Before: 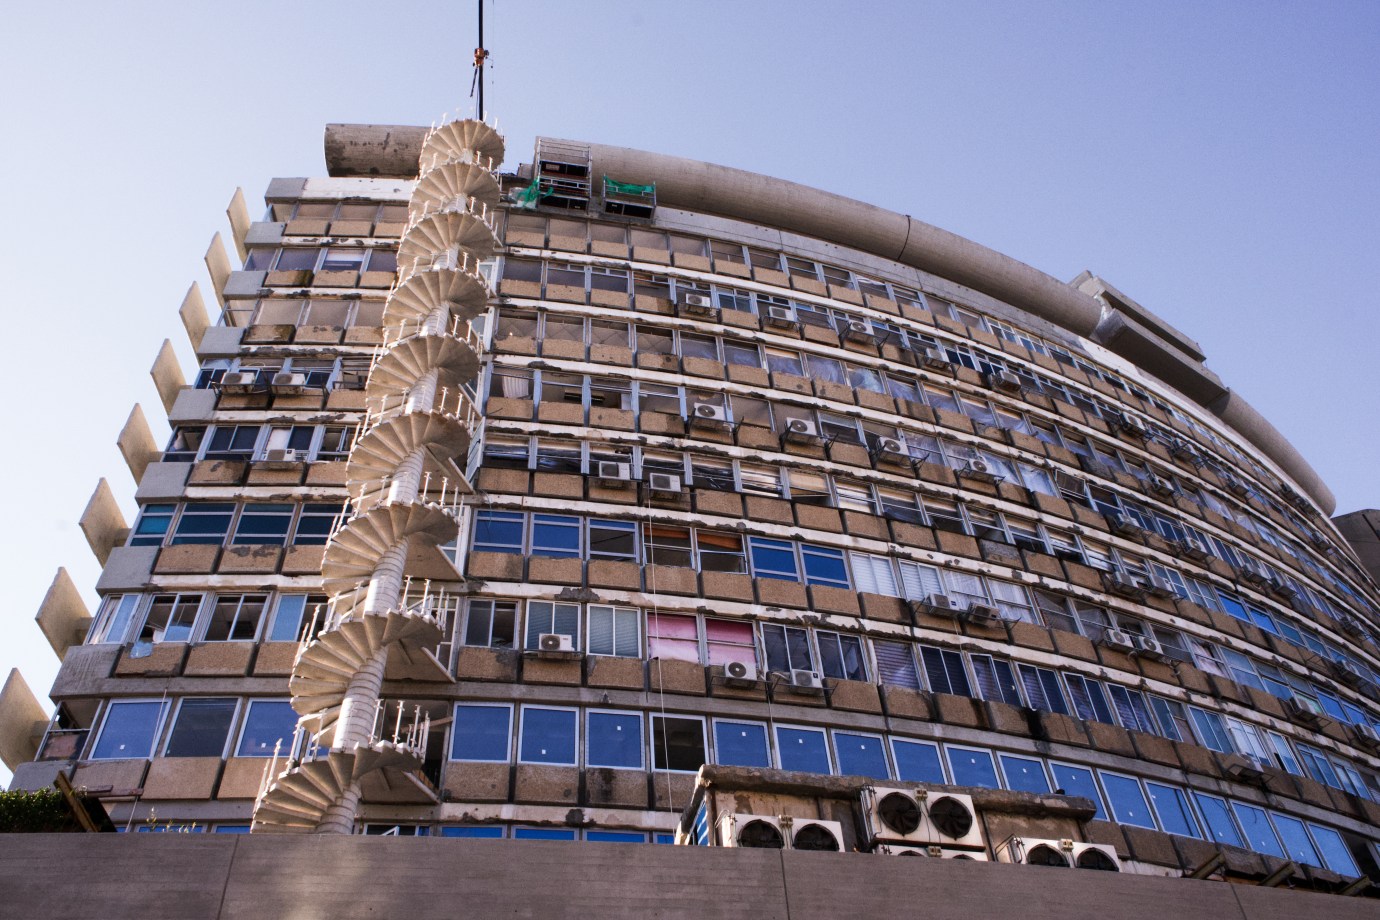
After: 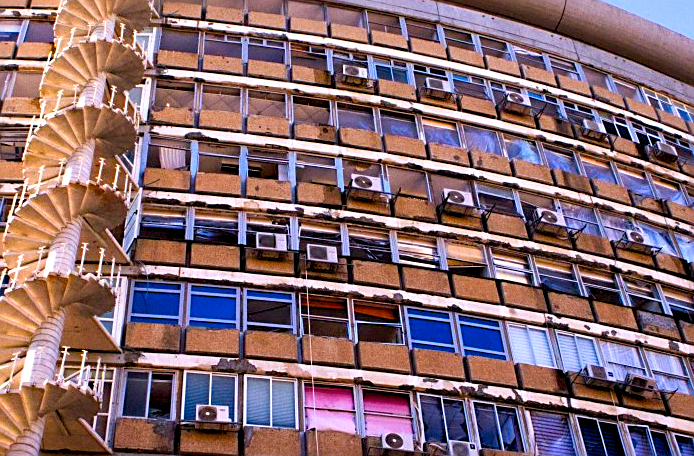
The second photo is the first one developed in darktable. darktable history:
sharpen: on, module defaults
color balance rgb: global offset › luminance -0.898%, linear chroma grading › global chroma 8.83%, perceptual saturation grading › global saturation 30.794%, perceptual brilliance grading › global brilliance 11.857%, global vibrance 20%
crop: left 24.857%, top 24.928%, right 24.851%, bottom 25.461%
shadows and highlights: shadows 48.89, highlights -40.52, soften with gaussian
color correction: highlights b* 0.051, saturation 1.37
